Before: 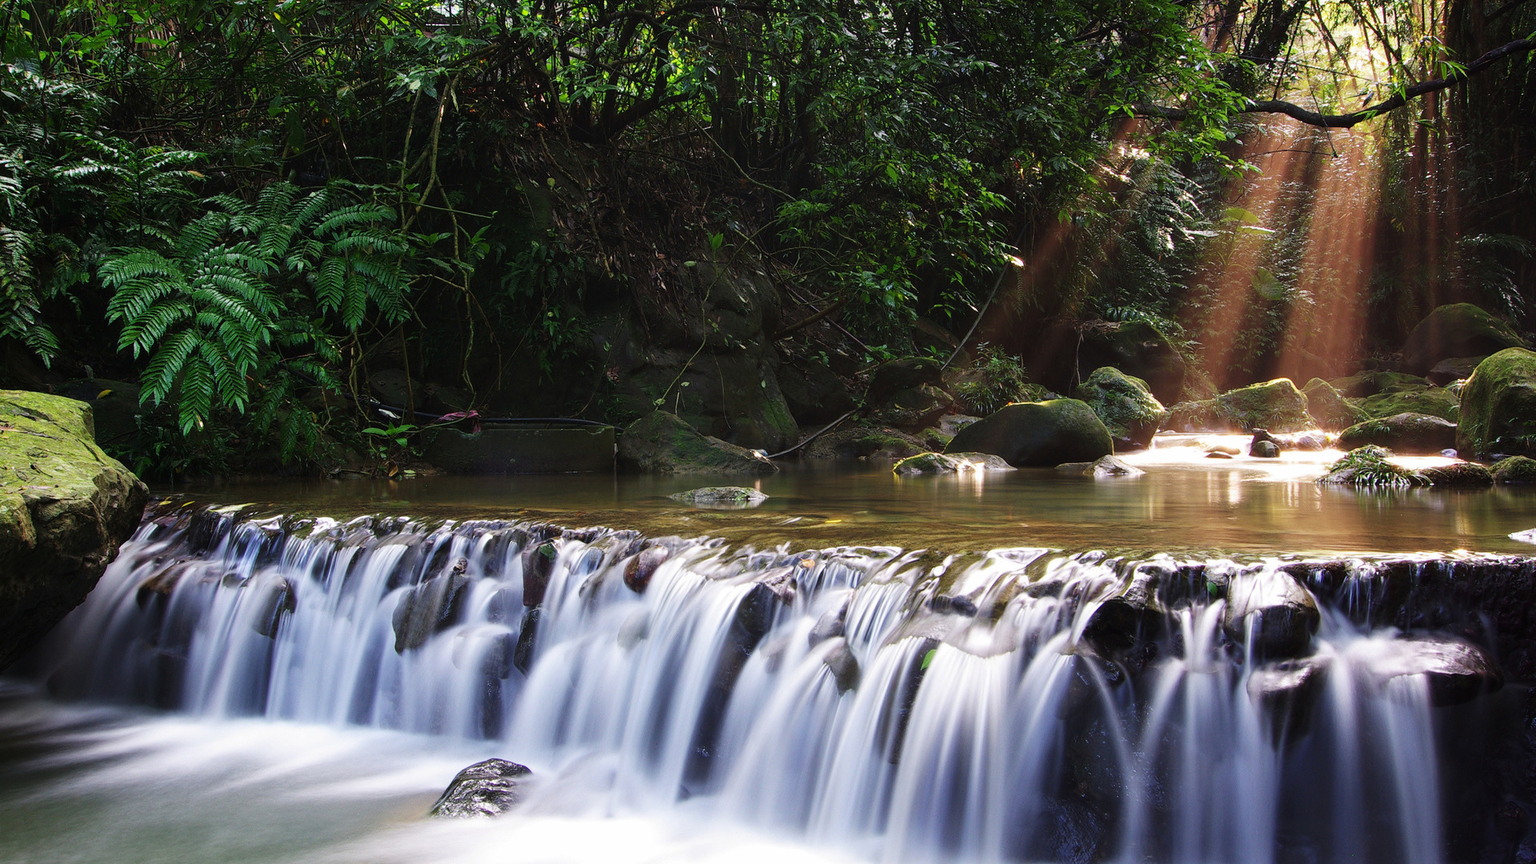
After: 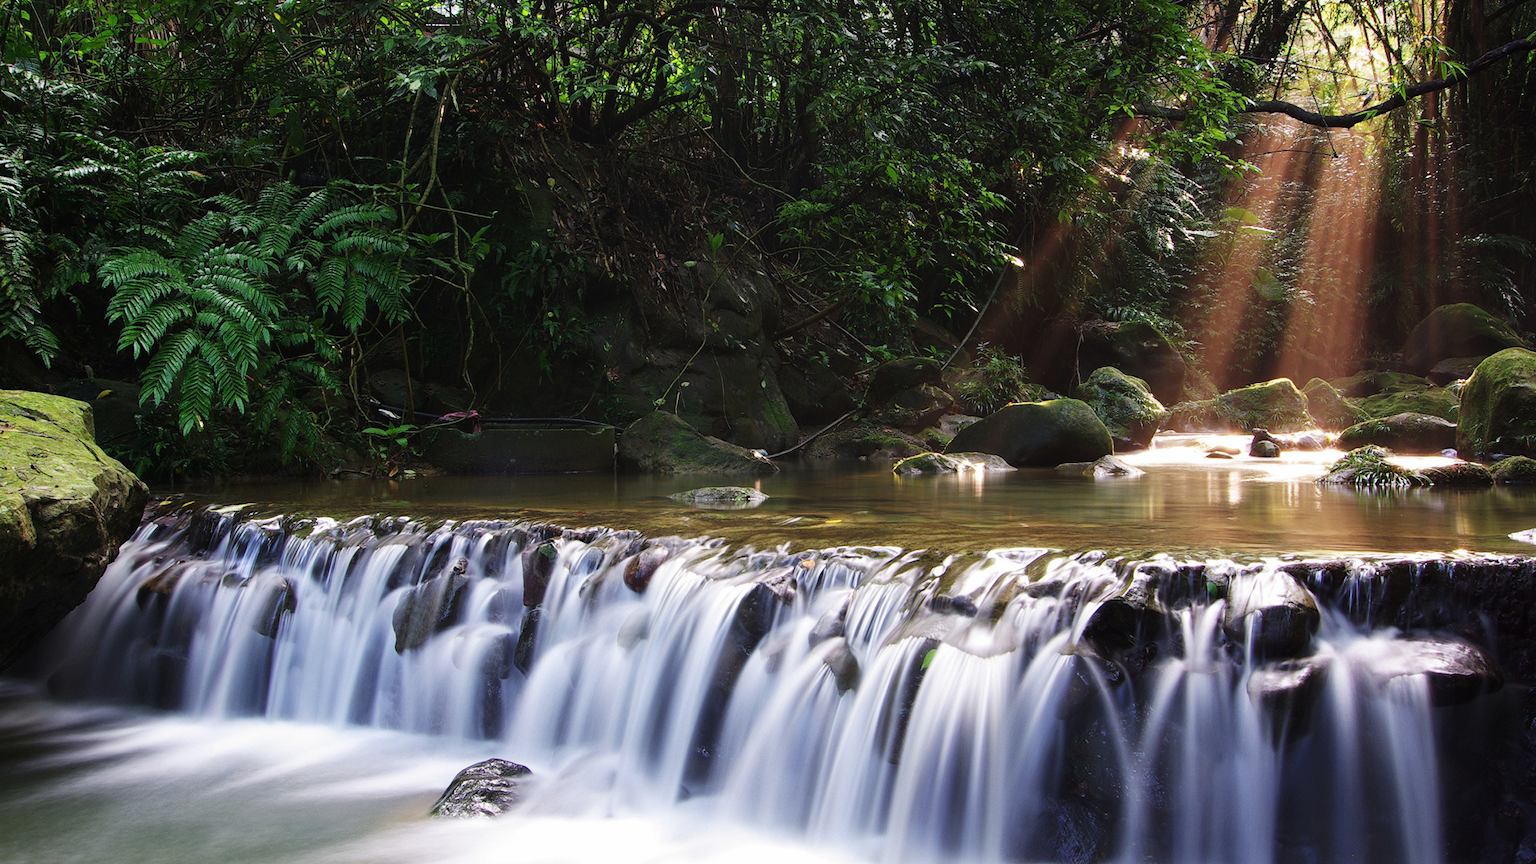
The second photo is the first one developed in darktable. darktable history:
color correction: highlights b* 0.016, saturation 0.976
